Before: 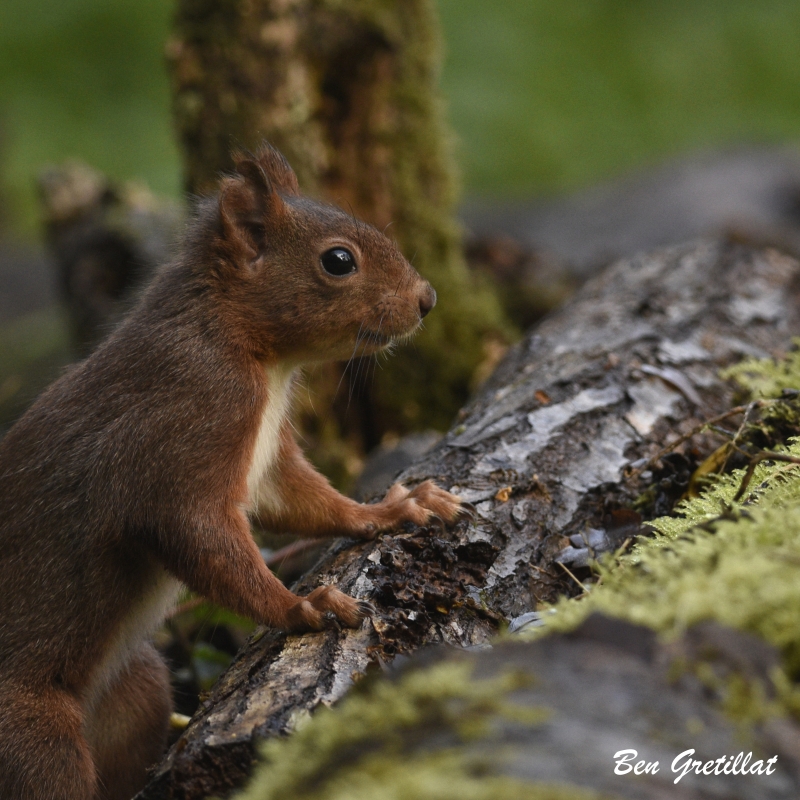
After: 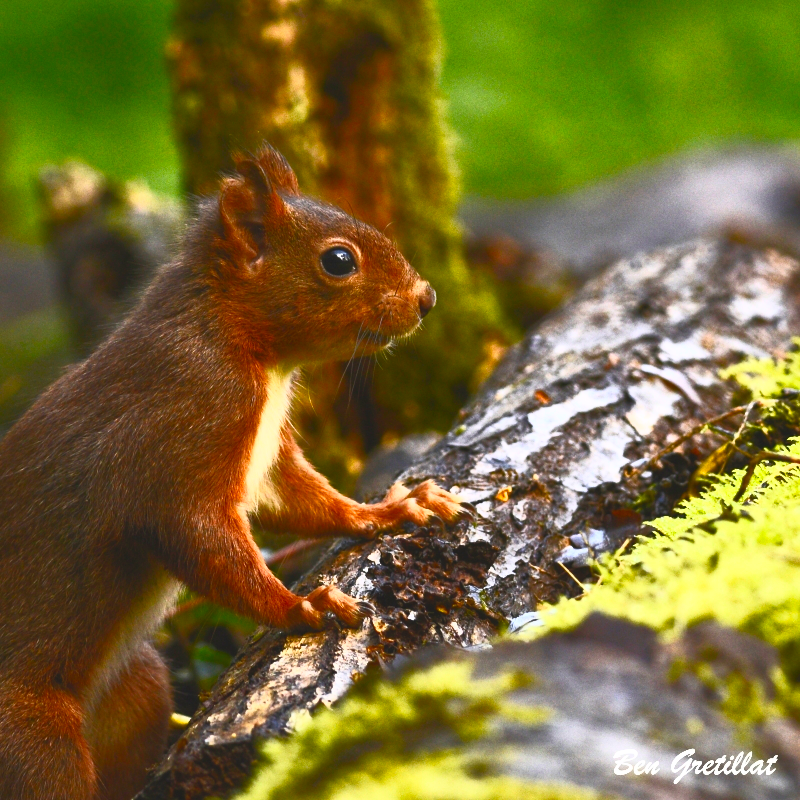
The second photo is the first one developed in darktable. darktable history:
contrast brightness saturation: contrast 1, brightness 1, saturation 1
color balance rgb: perceptual saturation grading › global saturation 20%, perceptual saturation grading › highlights -25%, perceptual saturation grading › shadows 25%
